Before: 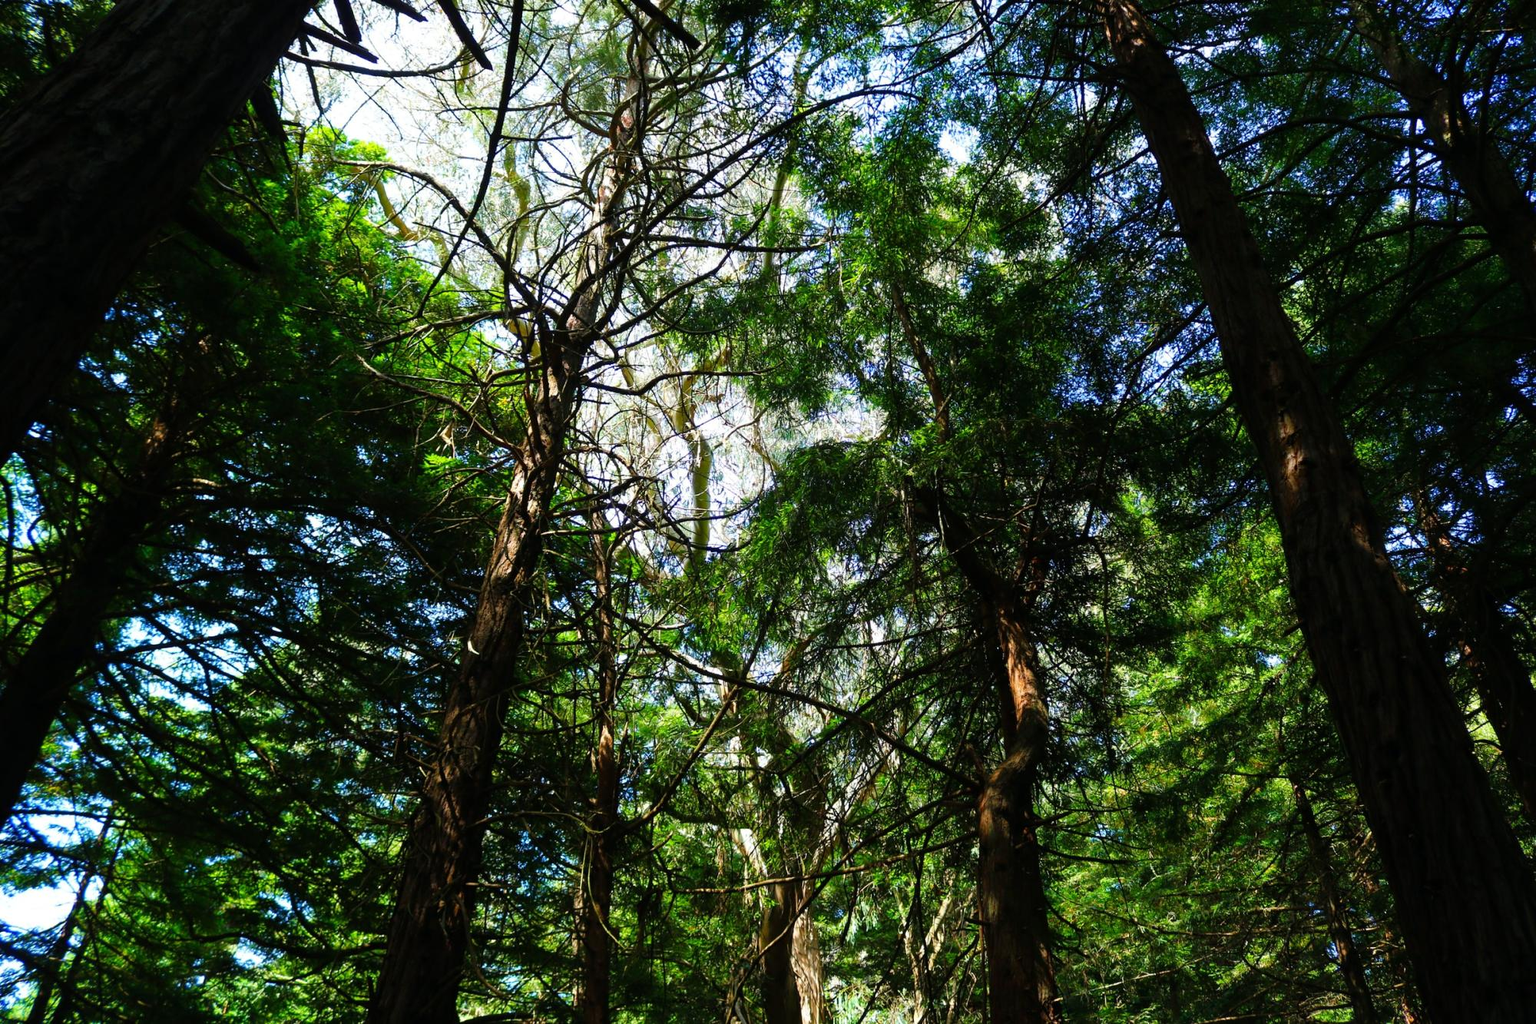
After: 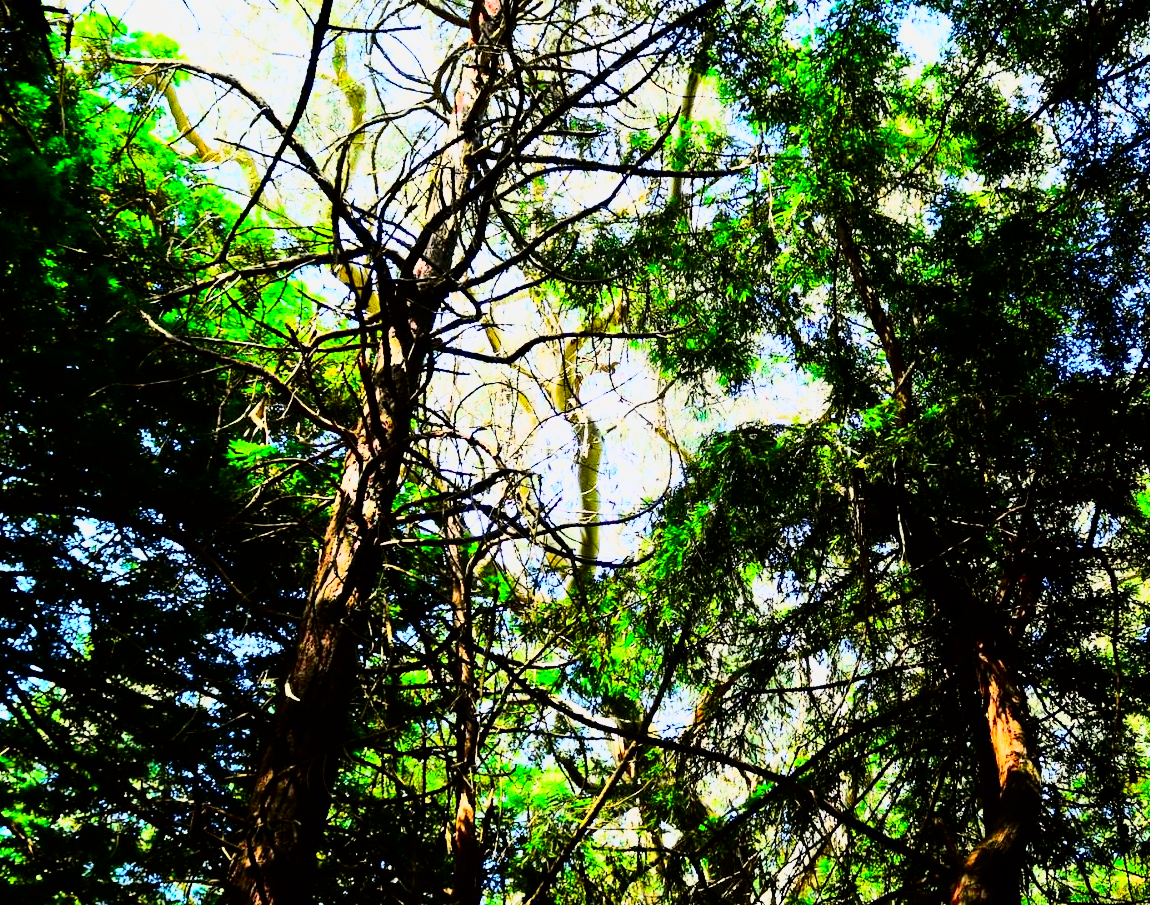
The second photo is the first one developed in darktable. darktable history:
exposure: exposure 0.127 EV, compensate highlight preservation false
contrast brightness saturation: contrast 0.207, brightness -0.108, saturation 0.215
crop: left 16.242%, top 11.396%, right 26.217%, bottom 20.688%
tone curve: curves: ch0 [(0, 0) (0.087, 0.054) (0.281, 0.245) (0.506, 0.526) (0.8, 0.824) (0.994, 0.955)]; ch1 [(0, 0) (0.27, 0.195) (0.406, 0.435) (0.452, 0.474) (0.495, 0.5) (0.514, 0.508) (0.563, 0.584) (0.654, 0.689) (1, 1)]; ch2 [(0, 0) (0.269, 0.299) (0.459, 0.441) (0.498, 0.499) (0.523, 0.52) (0.551, 0.549) (0.633, 0.625) (0.659, 0.681) (0.718, 0.764) (1, 1)], color space Lab, independent channels, preserve colors none
tone equalizer: smoothing diameter 24.78%, edges refinement/feathering 11.99, preserve details guided filter
base curve: curves: ch0 [(0, 0) (0.012, 0.01) (0.073, 0.168) (0.31, 0.711) (0.645, 0.957) (1, 1)]
